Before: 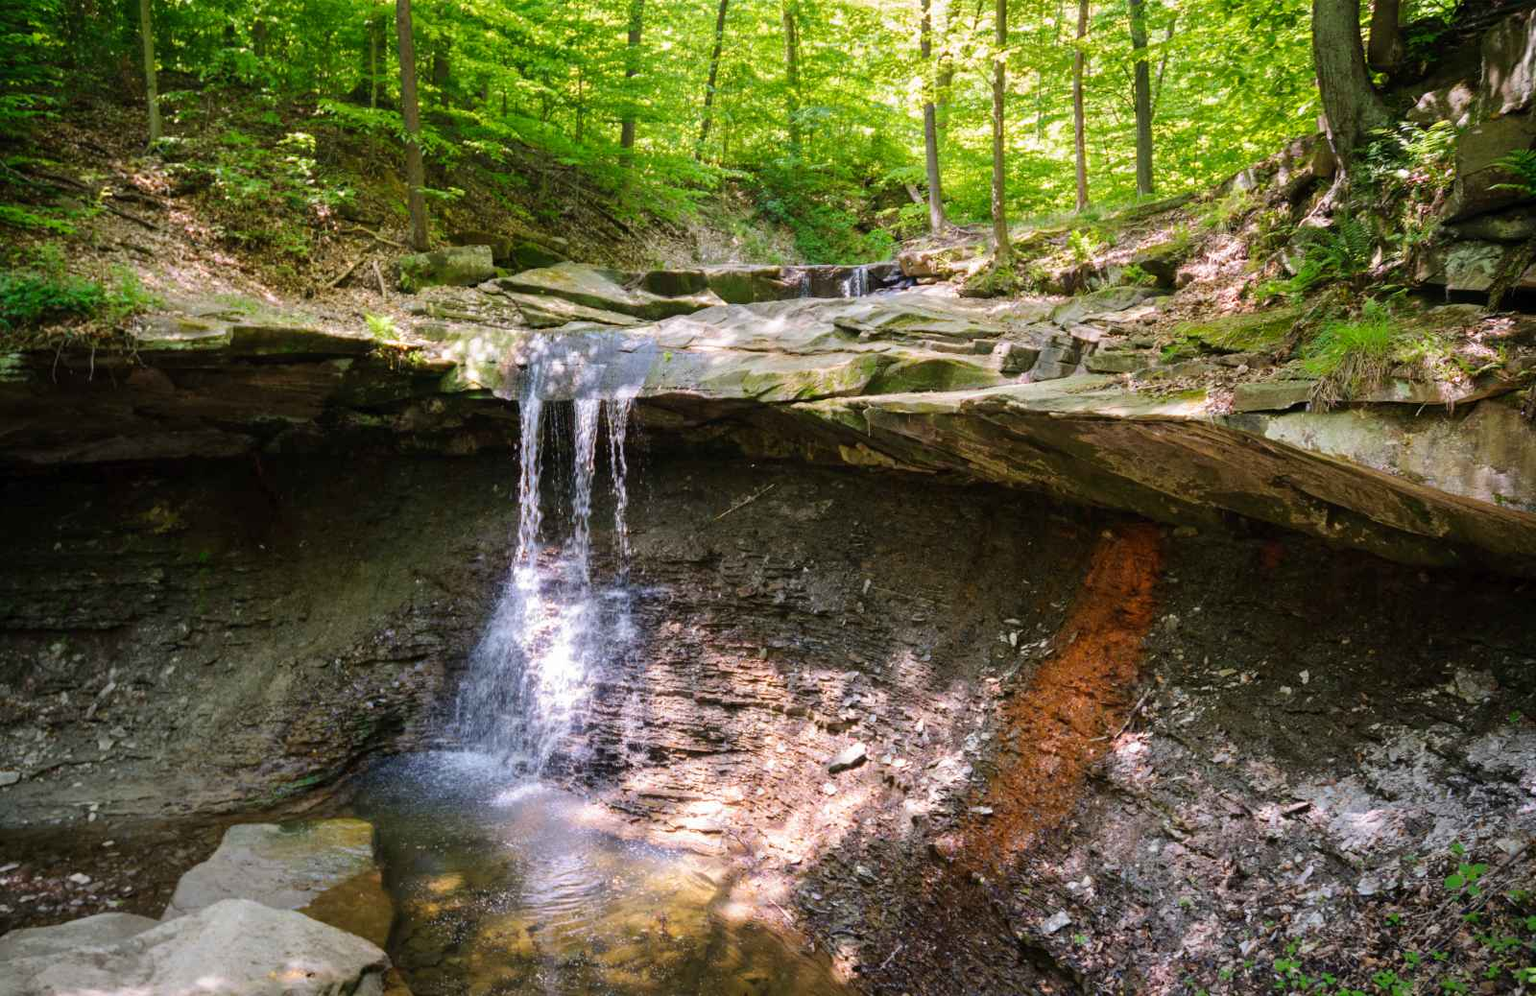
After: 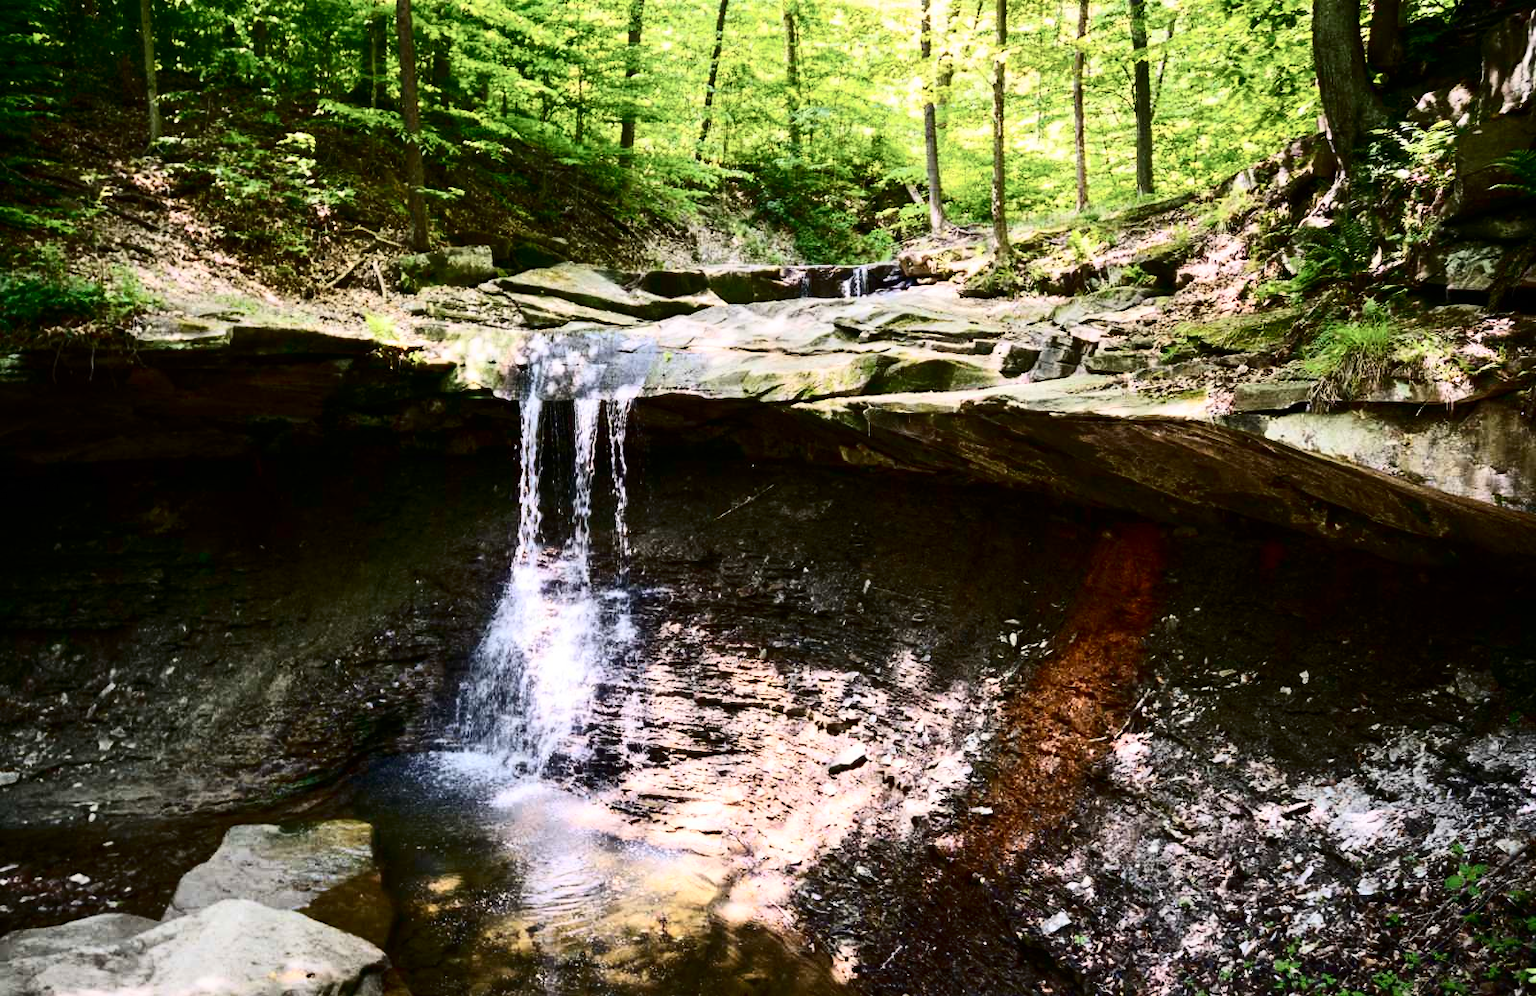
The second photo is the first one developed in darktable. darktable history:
contrast brightness saturation: contrast 0.49, saturation -0.099
